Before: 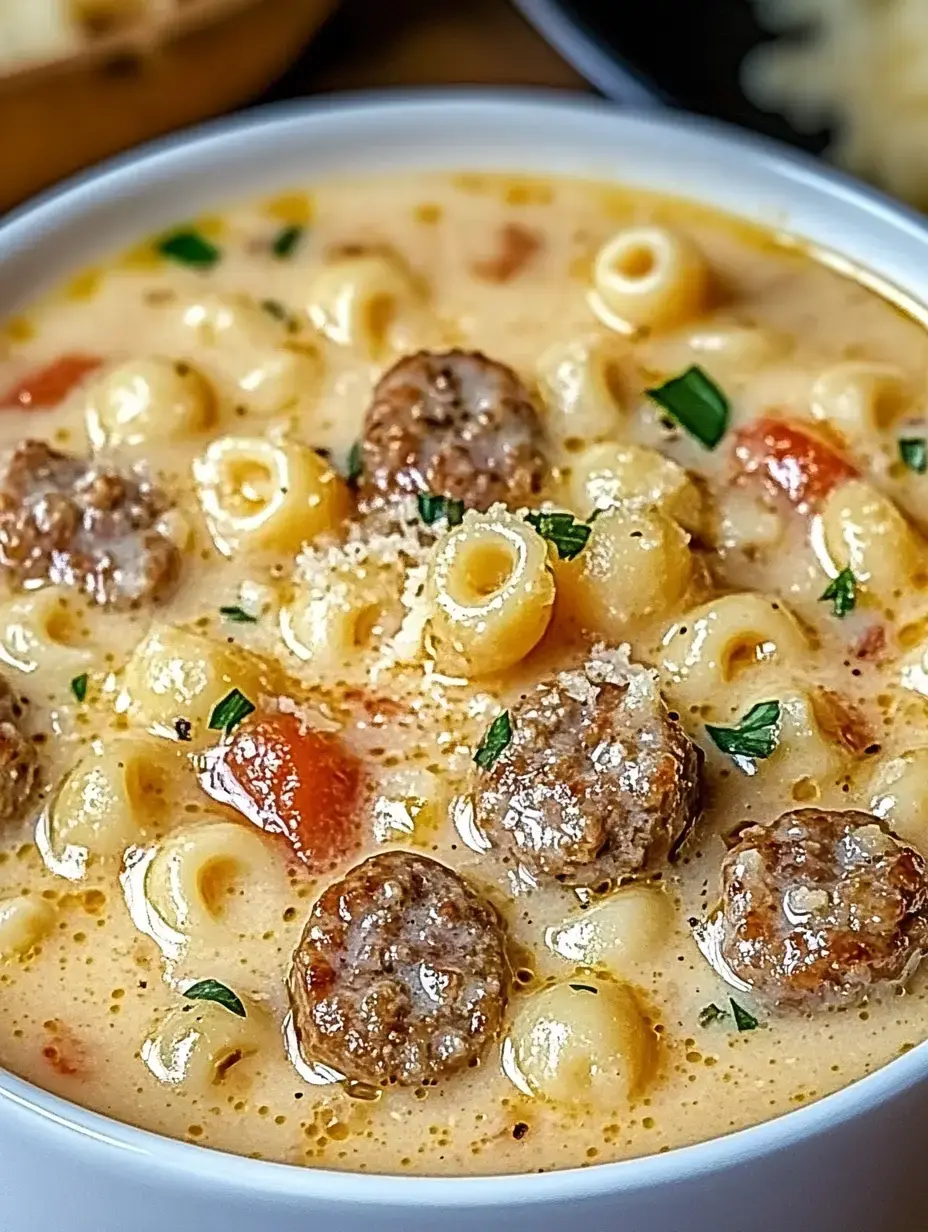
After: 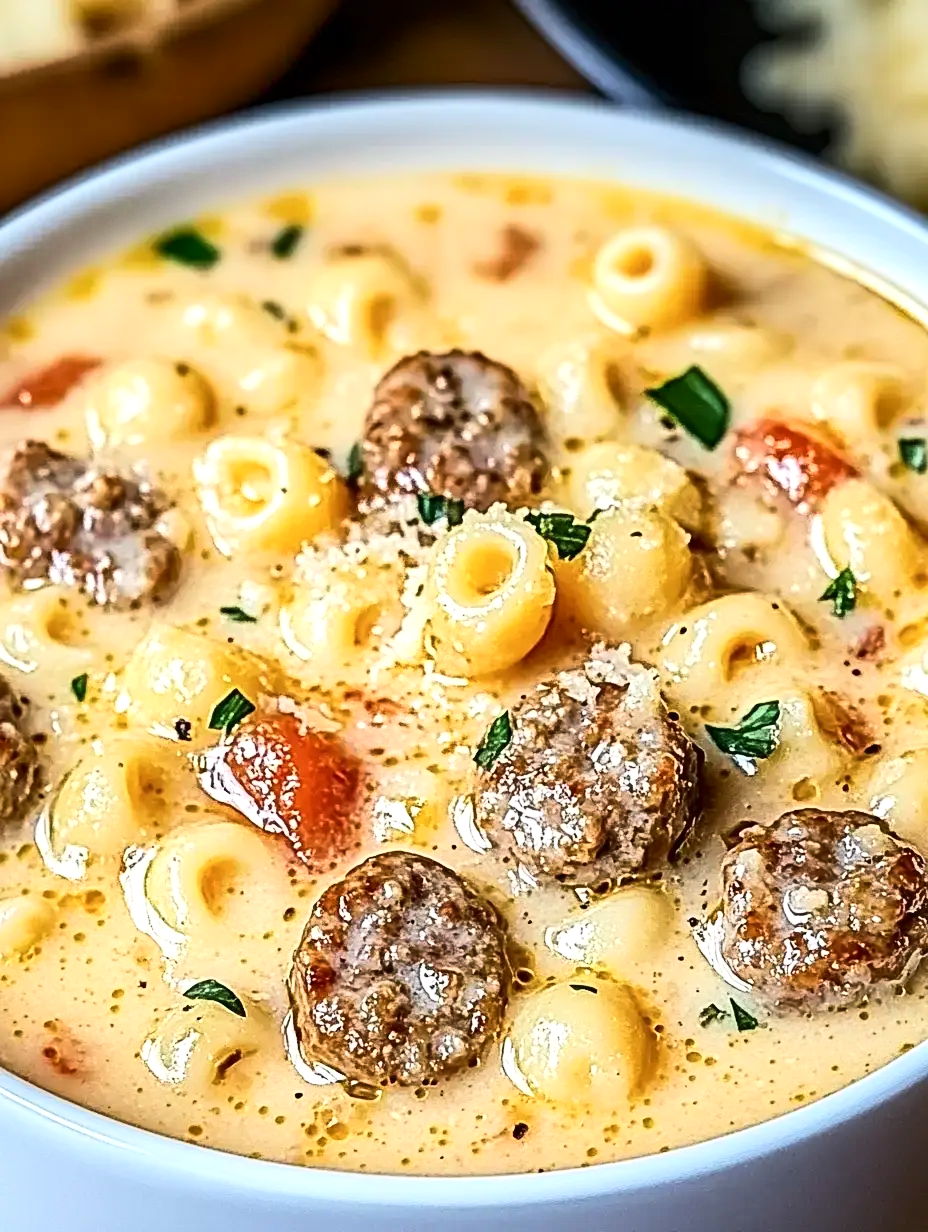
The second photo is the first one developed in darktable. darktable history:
tone equalizer: -8 EV 0.021 EV, -7 EV -0.012 EV, -6 EV 0.011 EV, -5 EV 0.044 EV, -4 EV 0.304 EV, -3 EV 0.611 EV, -2 EV 0.58 EV, -1 EV 0.196 EV, +0 EV 0.039 EV, edges refinement/feathering 500, mask exposure compensation -1.57 EV, preserve details no
contrast brightness saturation: contrast 0.137
